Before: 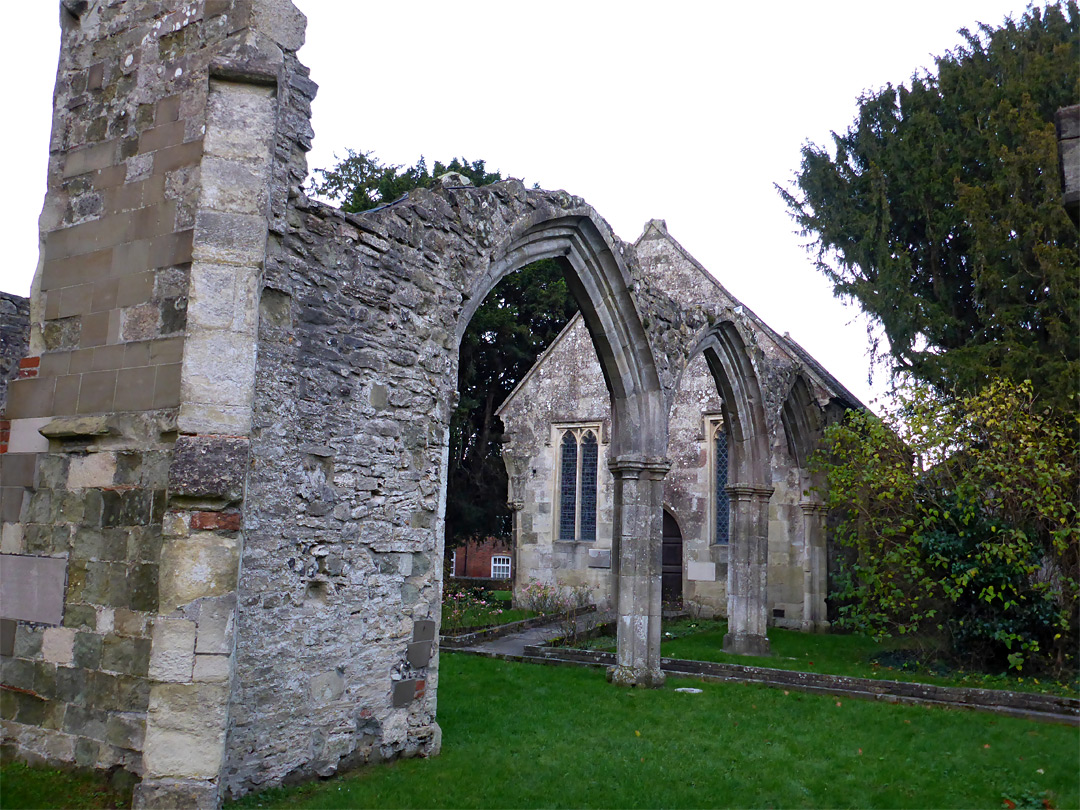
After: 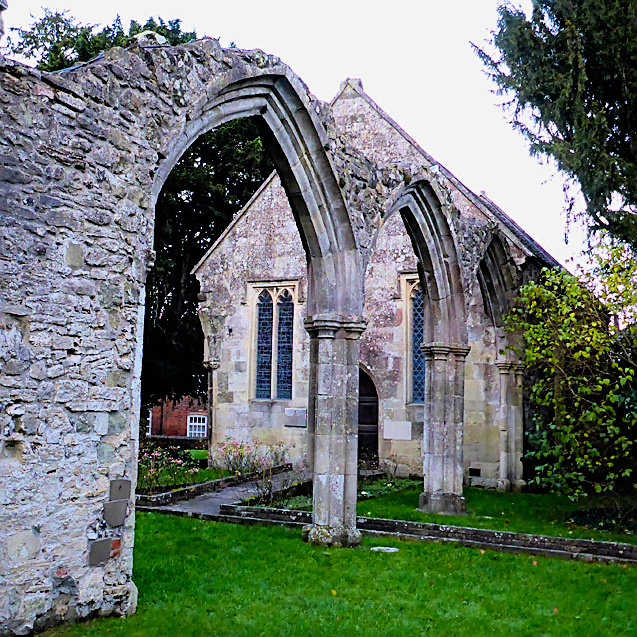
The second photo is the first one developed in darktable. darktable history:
filmic rgb: black relative exposure -7.65 EV, white relative exposure 4.56 EV, hardness 3.61, color science v6 (2022)
velvia: strength 31.59%, mid-tones bias 0.205
tone equalizer: -8 EV -1.12 EV, -7 EV -1.02 EV, -6 EV -0.88 EV, -5 EV -0.564 EV, -3 EV 0.601 EV, -2 EV 0.84 EV, -1 EV 0.987 EV, +0 EV 1.06 EV
crop and rotate: left 28.209%, top 17.433%, right 12.809%, bottom 3.864%
sharpen: on, module defaults
color zones: curves: ch0 [(0.25, 0.5) (0.463, 0.627) (0.484, 0.637) (0.75, 0.5)]
levels: mode automatic, levels [0, 0.352, 0.703]
